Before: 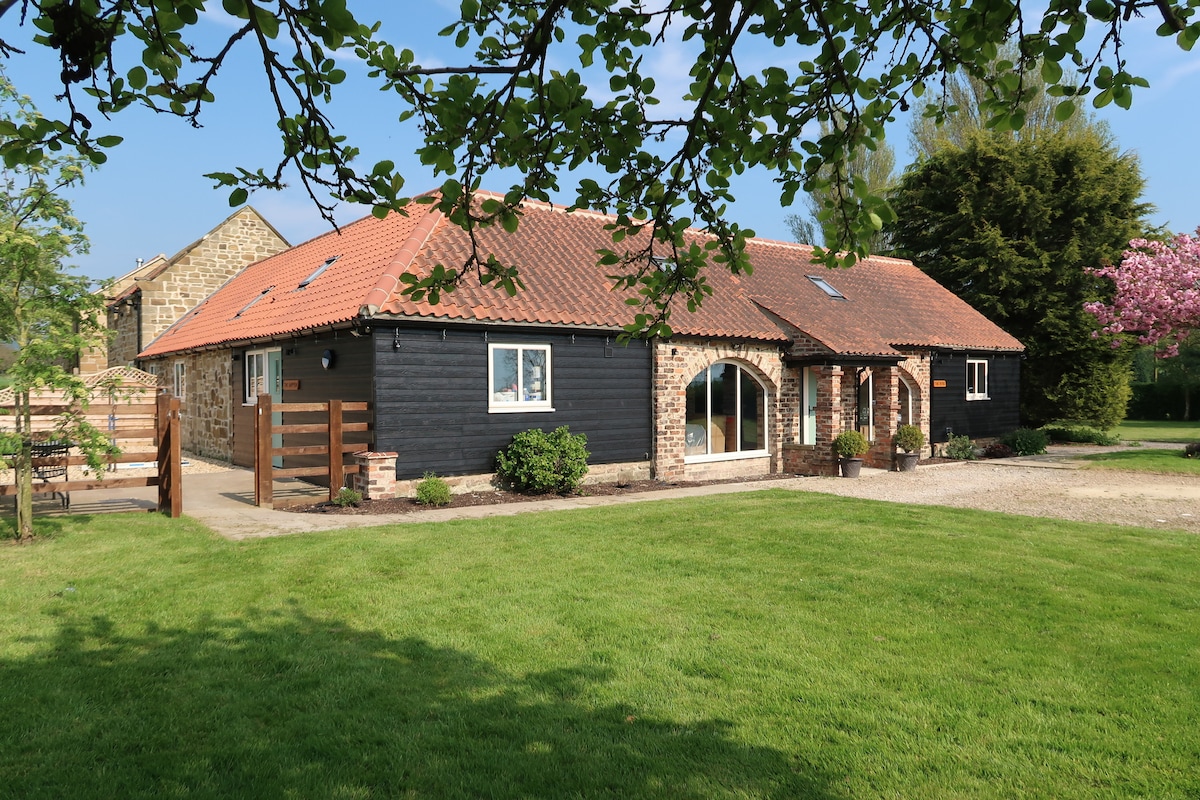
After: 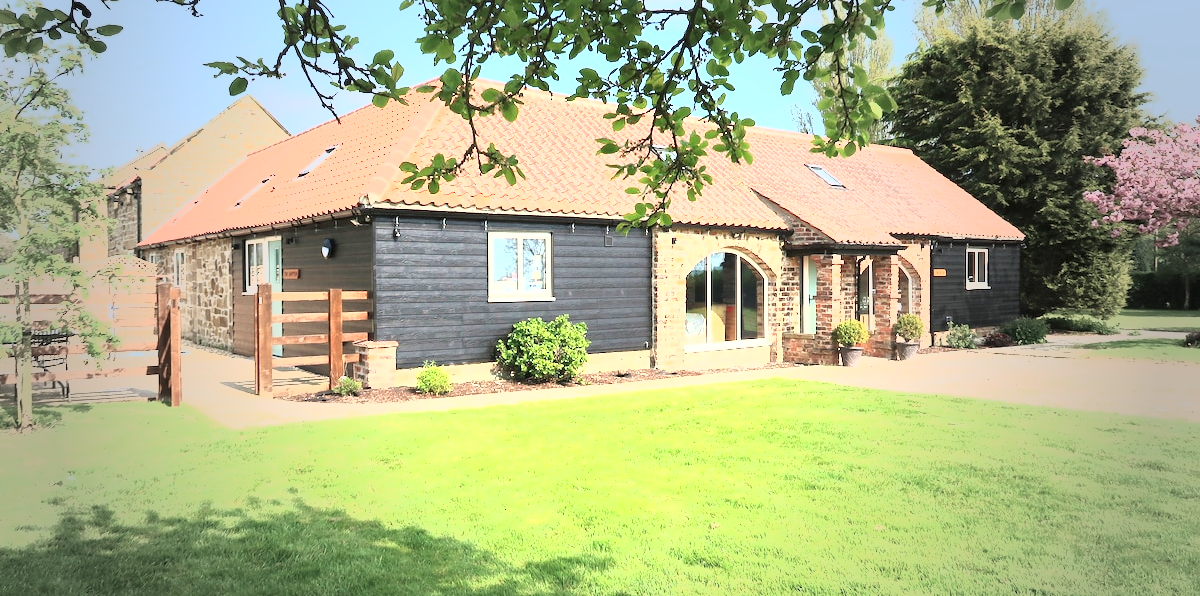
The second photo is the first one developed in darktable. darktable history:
crop: top 13.976%, bottom 11.439%
exposure: exposure 2 EV, compensate exposure bias true, compensate highlight preservation false
shadows and highlights: shadows -8.84, white point adjustment 1.56, highlights 10.56
vignetting: fall-off start 33.4%, fall-off radius 64.67%, width/height ratio 0.958
